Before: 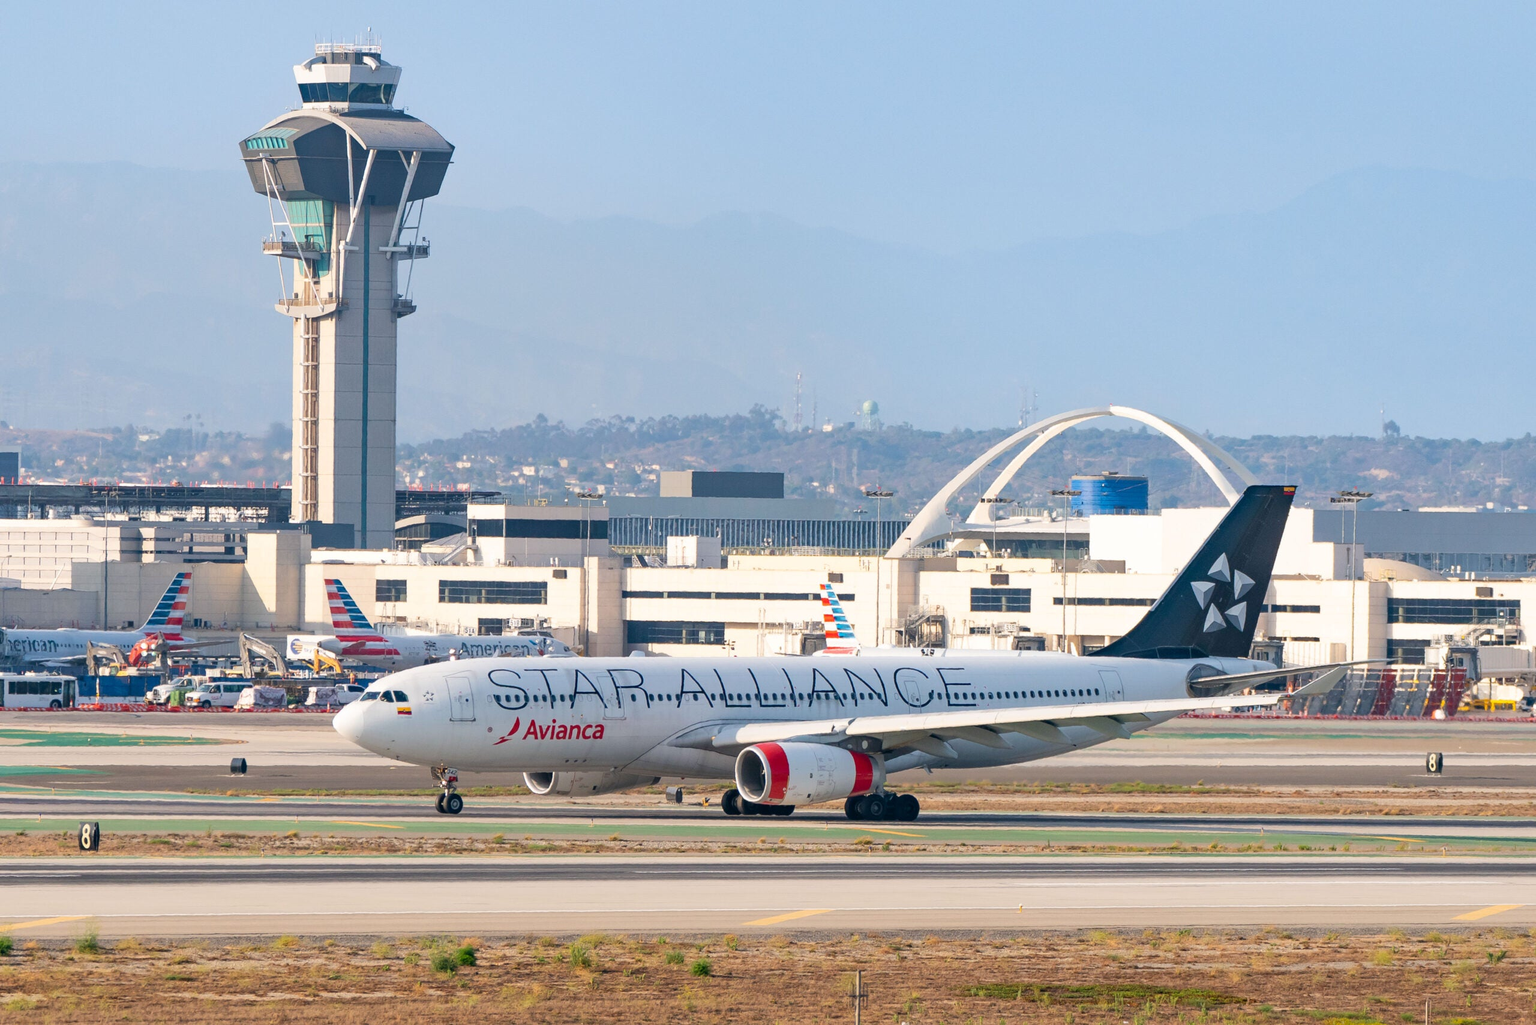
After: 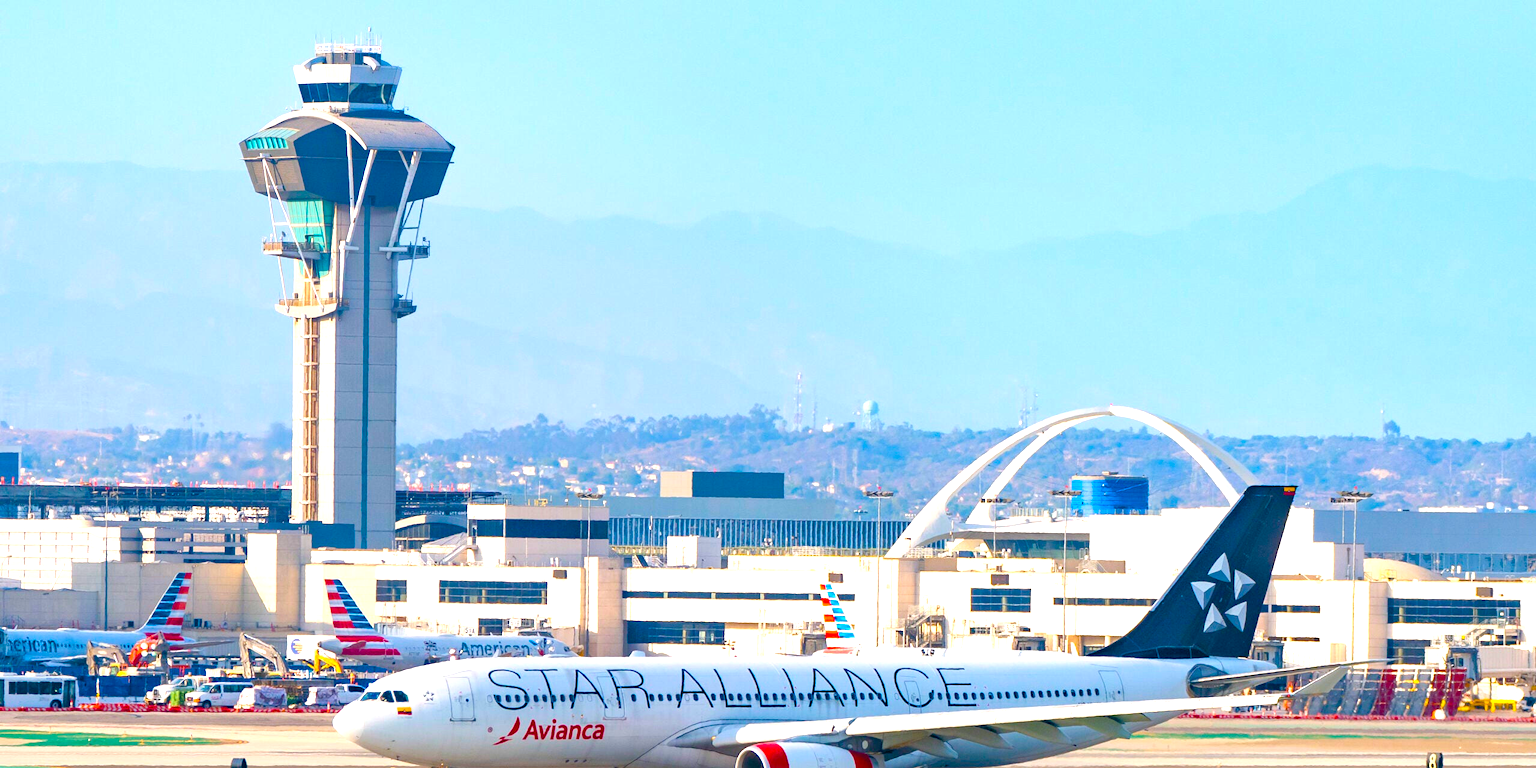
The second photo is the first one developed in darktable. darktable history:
color balance rgb: linear chroma grading › global chroma 25%, perceptual saturation grading › global saturation 45%, perceptual saturation grading › highlights -50%, perceptual saturation grading › shadows 30%, perceptual brilliance grading › global brilliance 18%, global vibrance 40%
crop: bottom 24.967%
